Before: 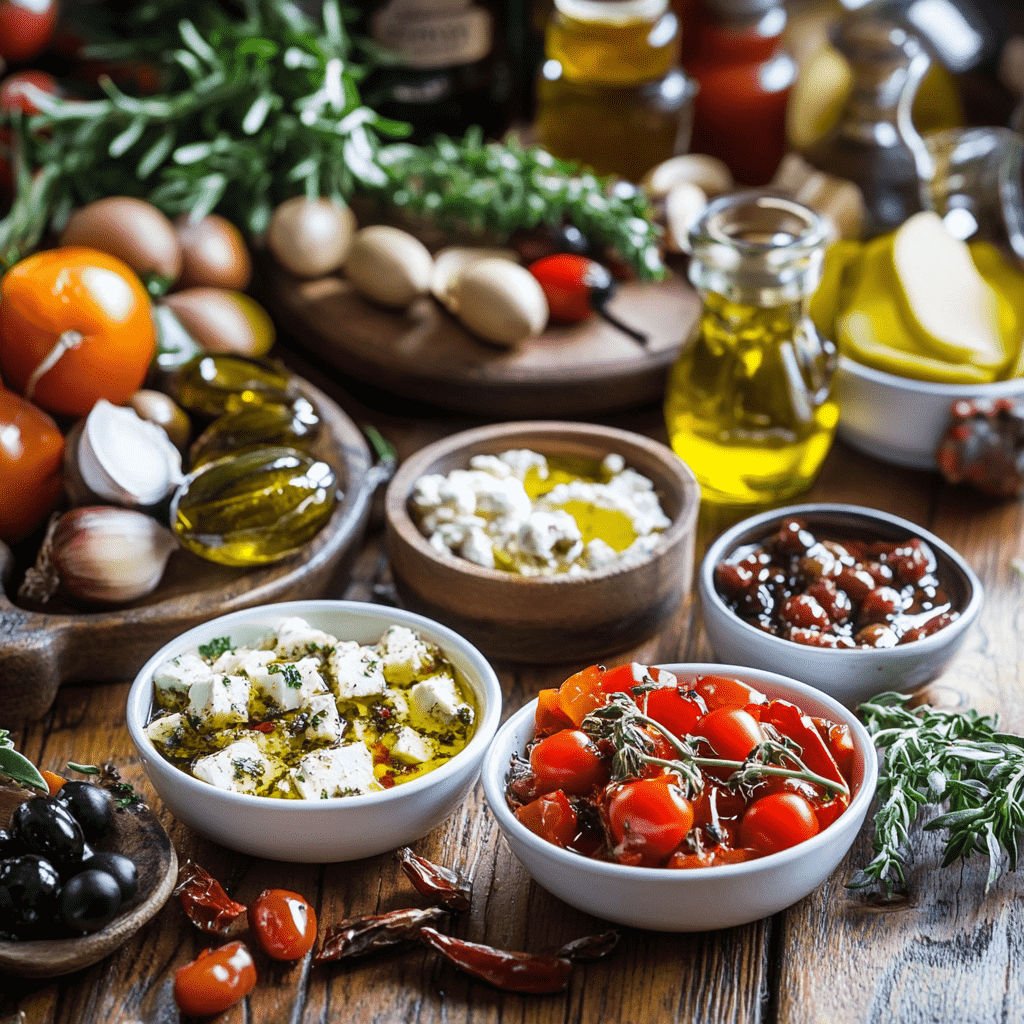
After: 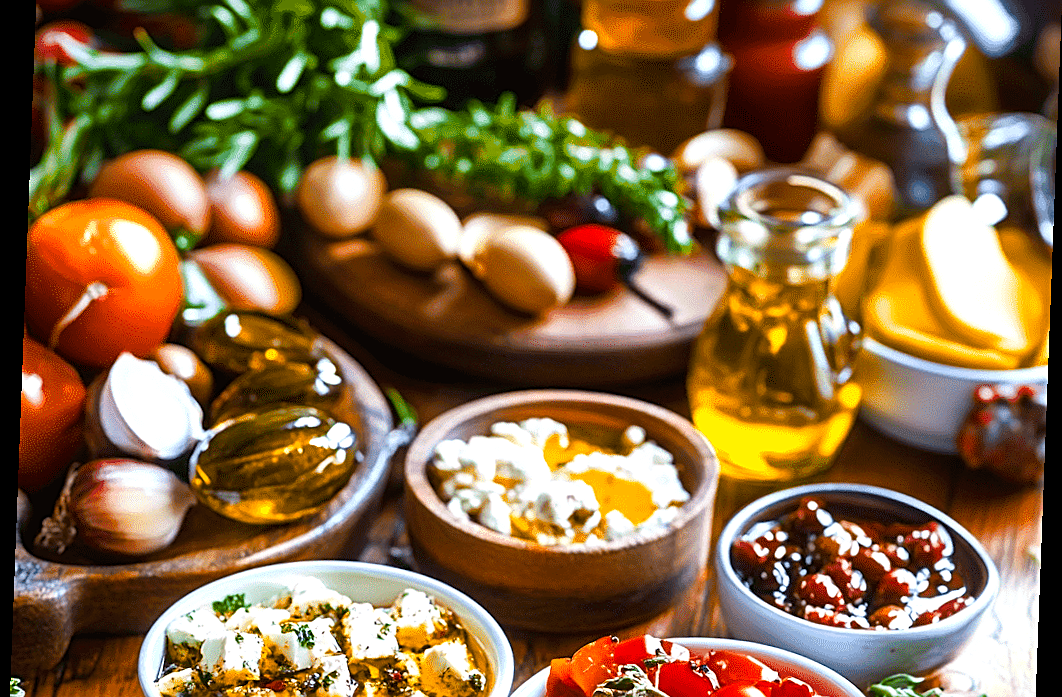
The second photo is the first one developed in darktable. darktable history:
color balance rgb: linear chroma grading › shadows 10%, linear chroma grading › highlights 10%, linear chroma grading › global chroma 15%, linear chroma grading › mid-tones 15%, perceptual saturation grading › global saturation 40%, perceptual saturation grading › highlights -25%, perceptual saturation grading › mid-tones 35%, perceptual saturation grading › shadows 35%, perceptual brilliance grading › global brilliance 11.29%, global vibrance 11.29%
sharpen: on, module defaults
rotate and perspective: rotation 2.17°, automatic cropping off
crop and rotate: top 4.848%, bottom 29.503%
color zones: curves: ch1 [(0, 0.455) (0.063, 0.455) (0.286, 0.495) (0.429, 0.5) (0.571, 0.5) (0.714, 0.5) (0.857, 0.5) (1, 0.455)]; ch2 [(0, 0.532) (0.063, 0.521) (0.233, 0.447) (0.429, 0.489) (0.571, 0.5) (0.714, 0.5) (0.857, 0.5) (1, 0.532)]
